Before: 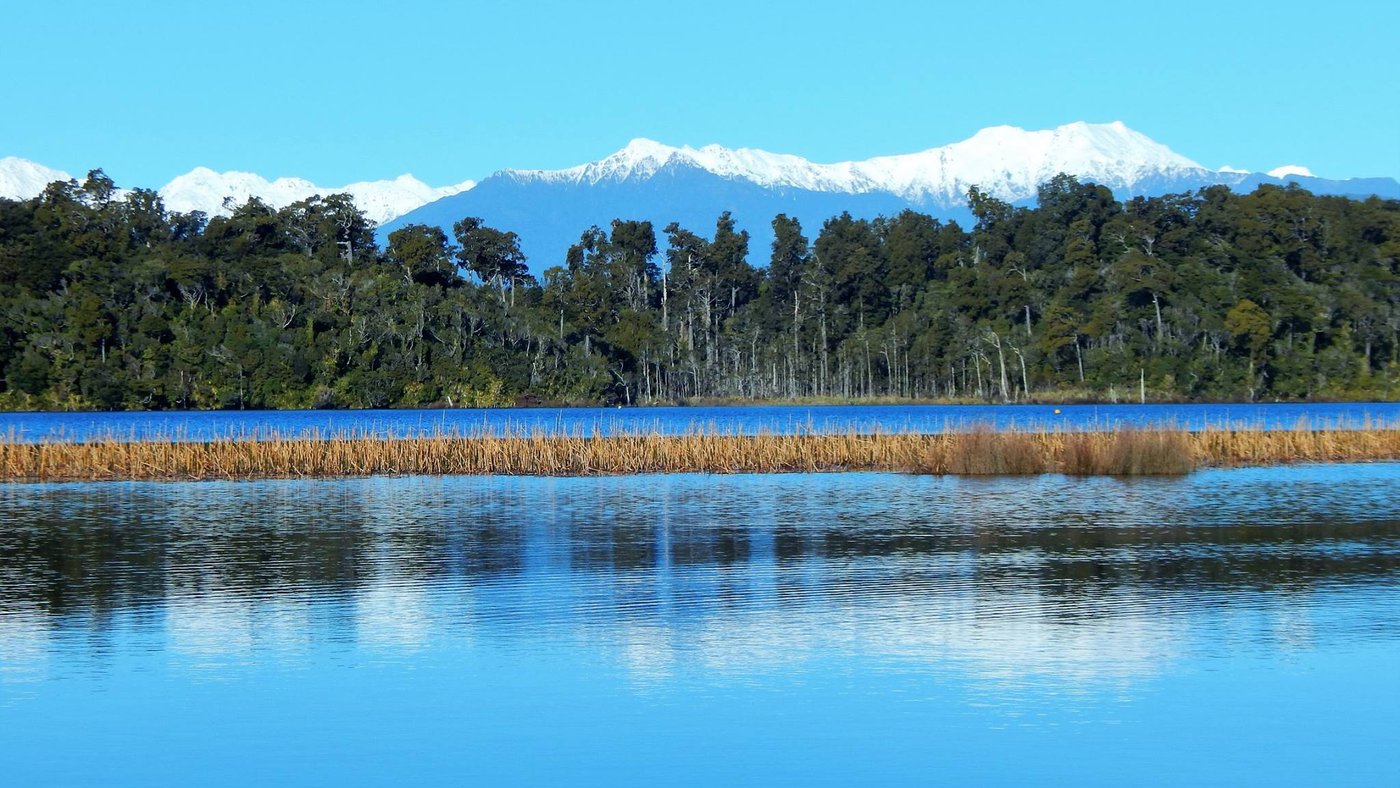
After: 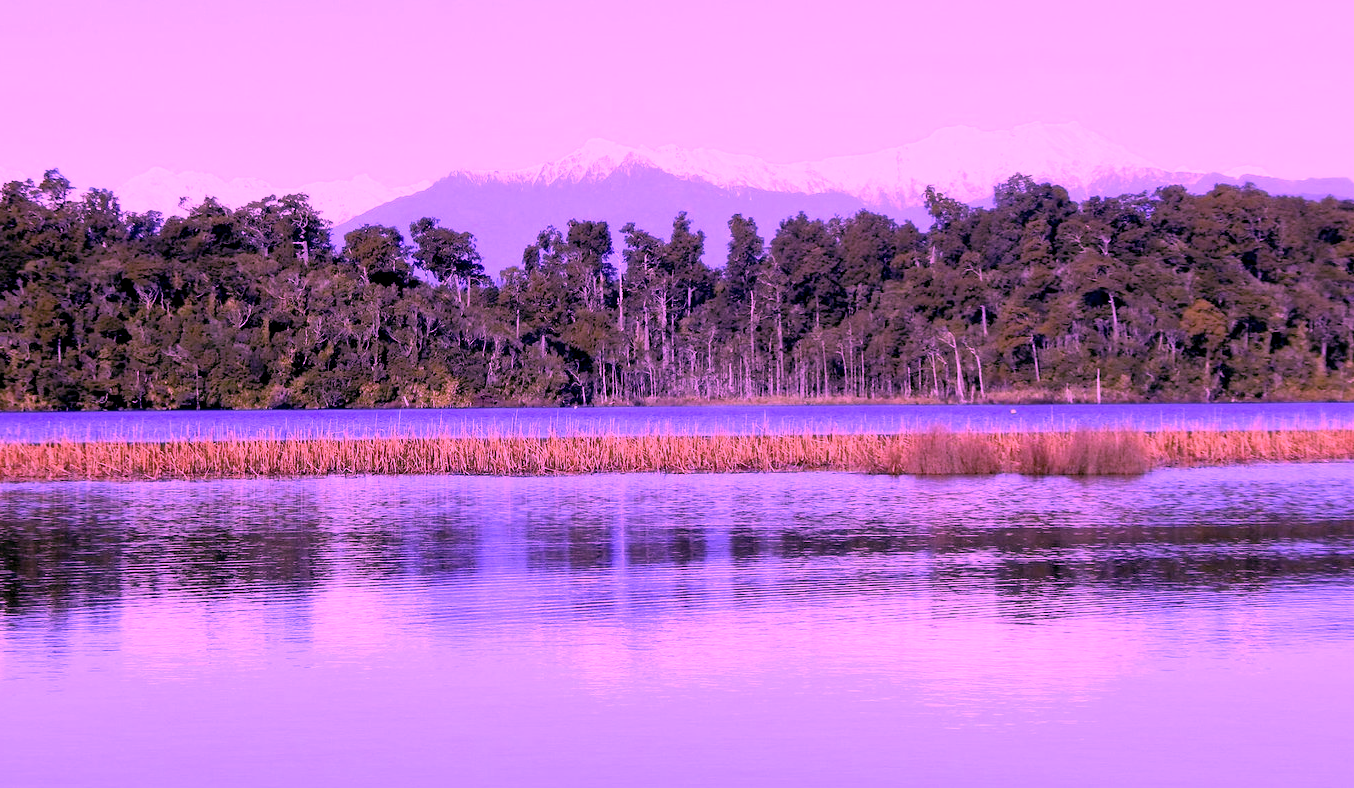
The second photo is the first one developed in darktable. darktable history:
color calibration: illuminant custom, x 0.263, y 0.52, temperature 7046.53 K
exposure: black level correction 0.007, compensate highlight preservation false
contrast brightness saturation: brightness 0.117
crop and rotate: left 3.239%
